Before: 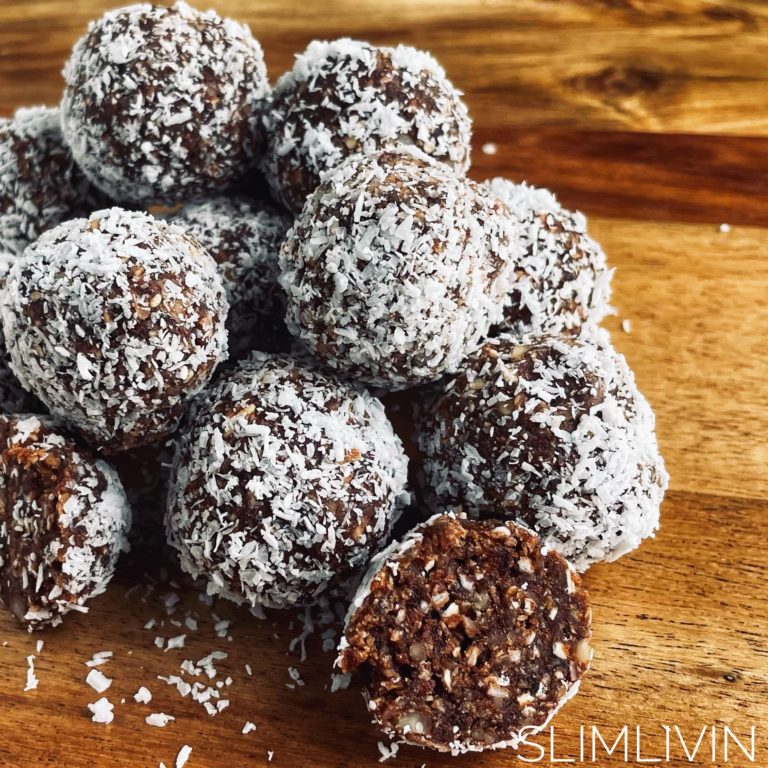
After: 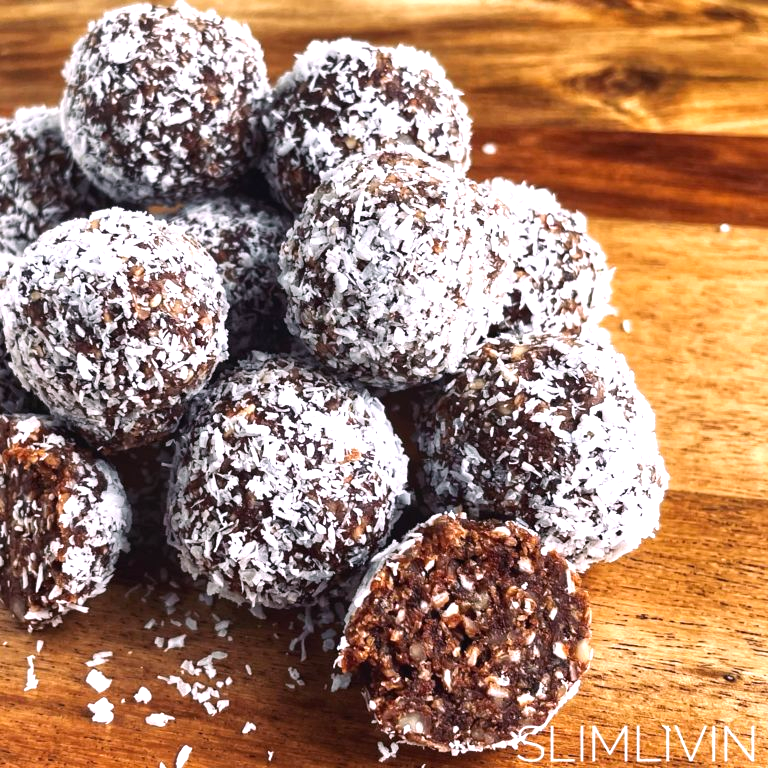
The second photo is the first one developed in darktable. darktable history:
exposure: exposure 0.6 EV, compensate highlight preservation false
white balance: red 1.05, blue 1.072
